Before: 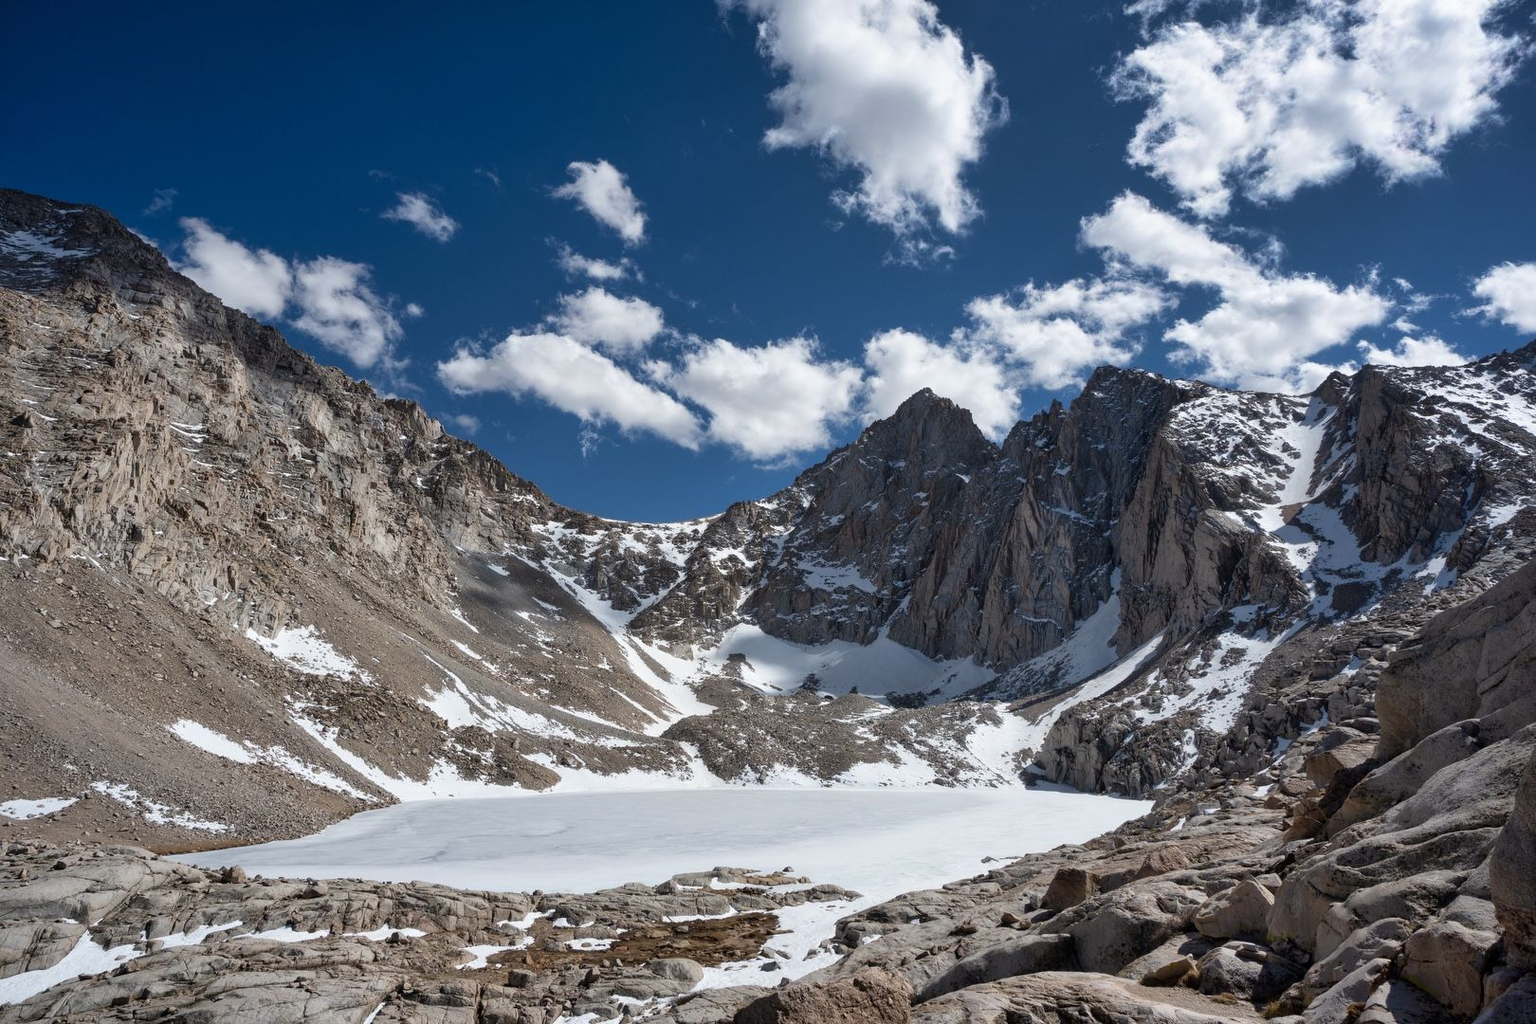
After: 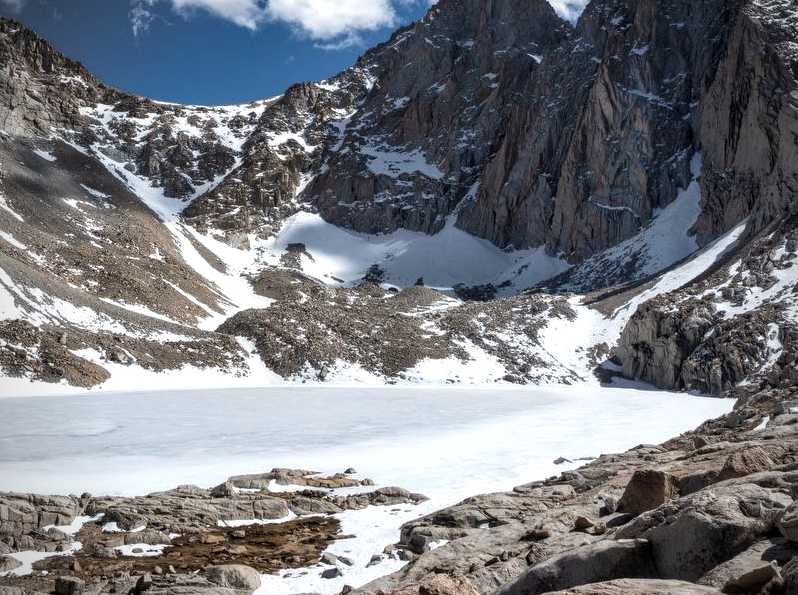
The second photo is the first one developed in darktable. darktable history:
crop: left 29.728%, top 41.361%, right 20.955%, bottom 3.477%
tone equalizer: -8 EV -0.382 EV, -7 EV -0.404 EV, -6 EV -0.321 EV, -5 EV -0.243 EV, -3 EV 0.197 EV, -2 EV 0.327 EV, -1 EV 0.394 EV, +0 EV 0.394 EV, edges refinement/feathering 500, mask exposure compensation -1.57 EV, preserve details guided filter
local contrast: on, module defaults
velvia: strength 15.27%
vignetting: unbound false
